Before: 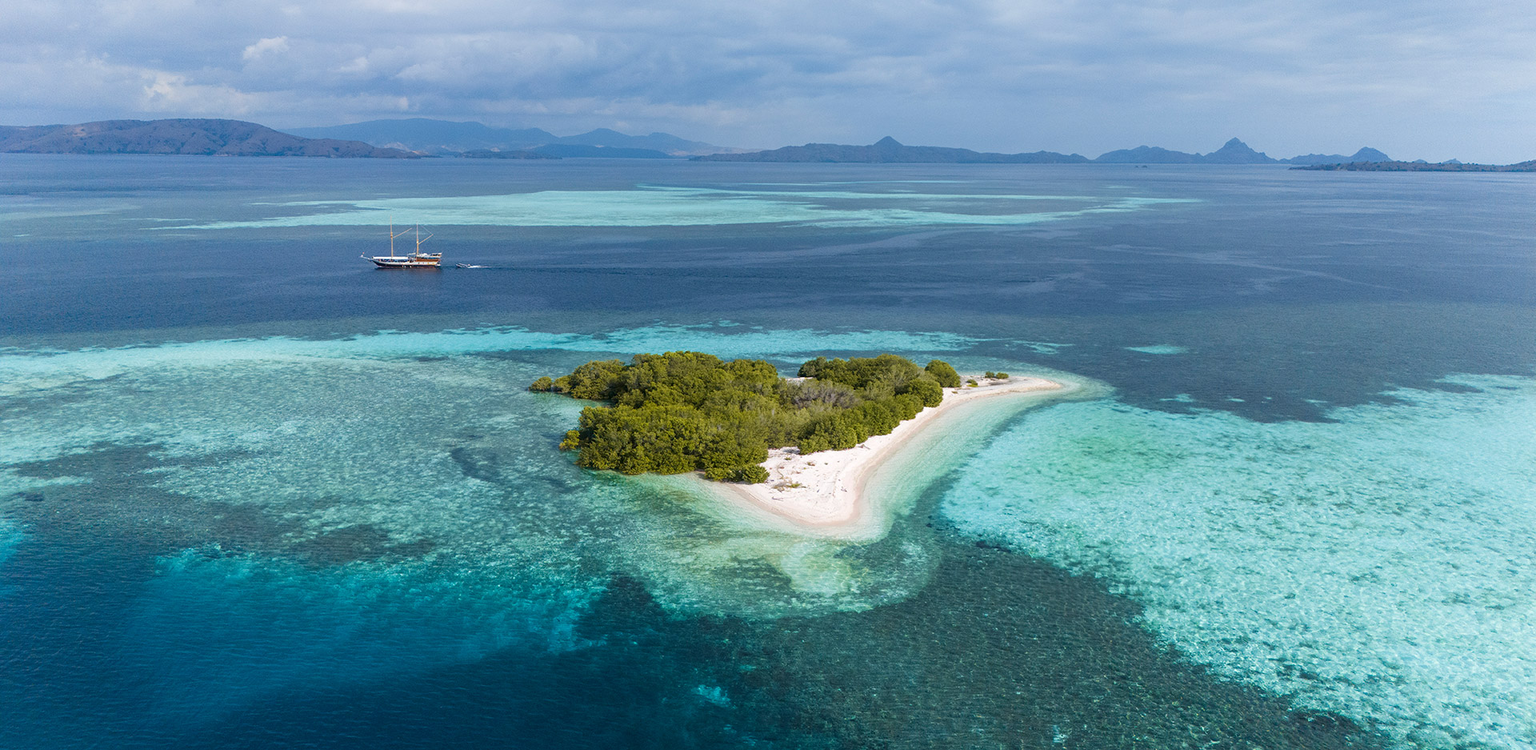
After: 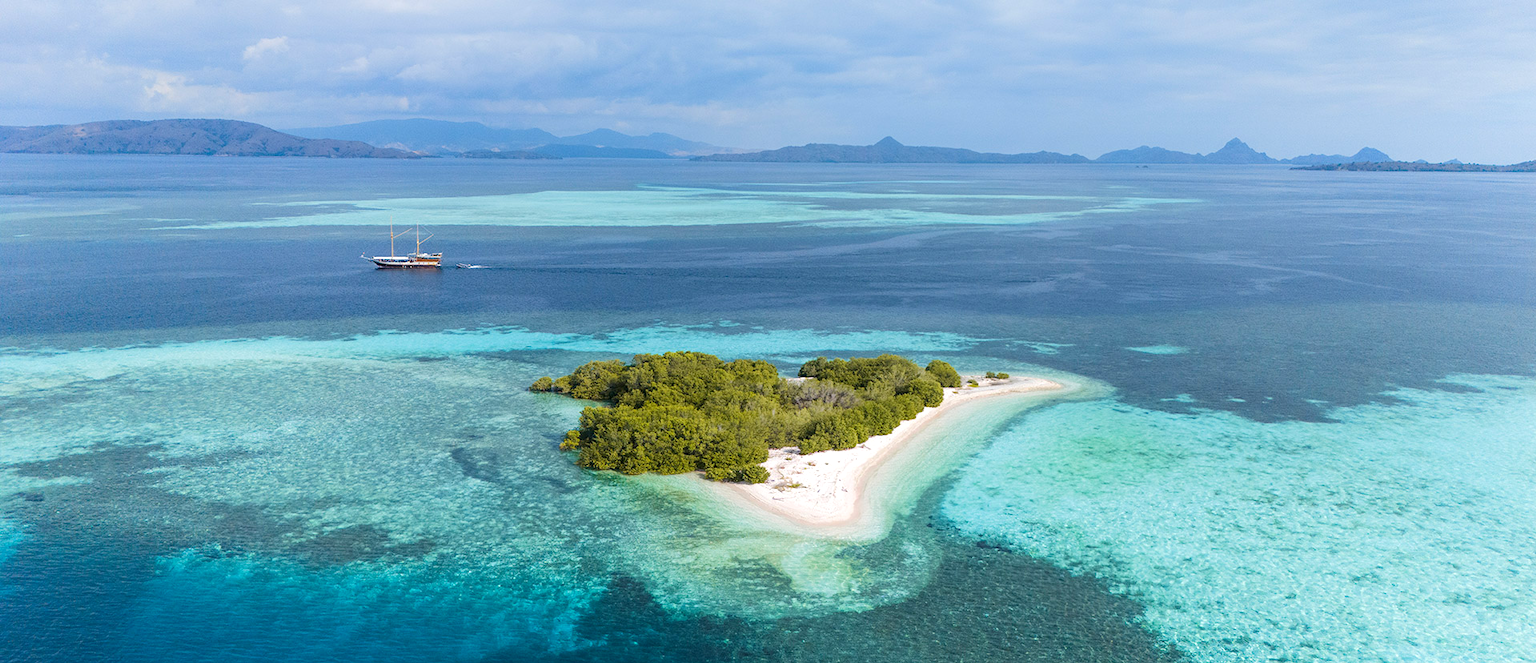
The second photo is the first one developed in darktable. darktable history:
levels: levels [0, 0.476, 0.951]
base curve: curves: ch0 [(0, 0) (0.262, 0.32) (0.722, 0.705) (1, 1)]
crop and rotate: top 0%, bottom 11.49%
vignetting: fall-off start 116.67%, fall-off radius 59.26%, brightness -0.31, saturation -0.056
